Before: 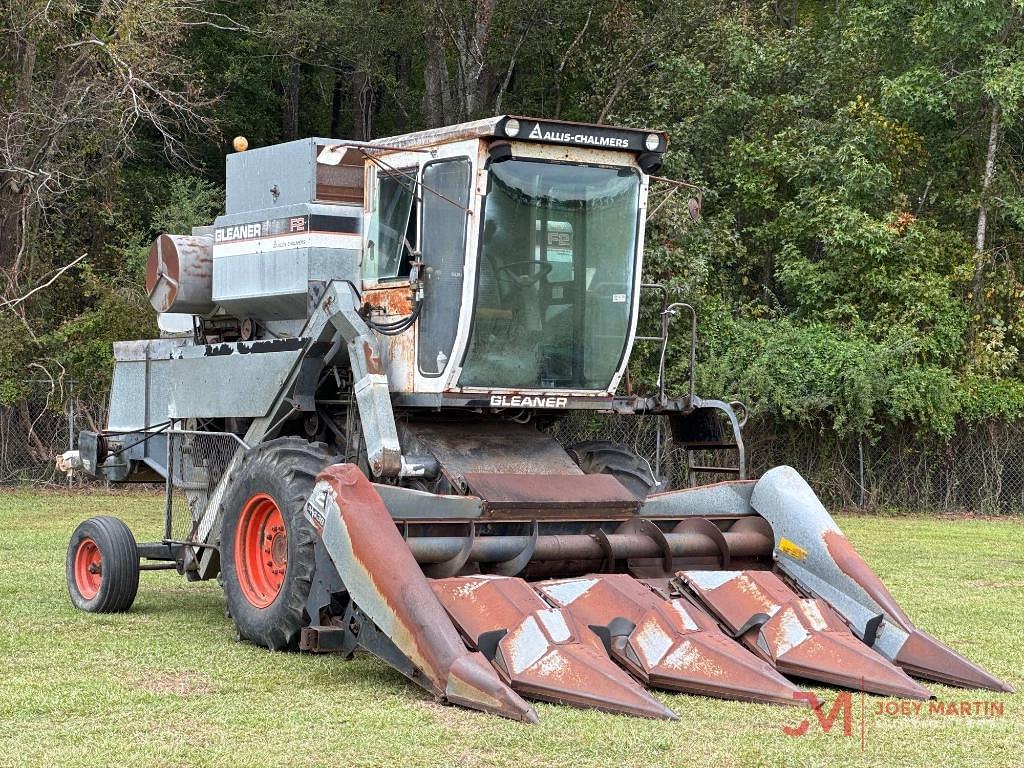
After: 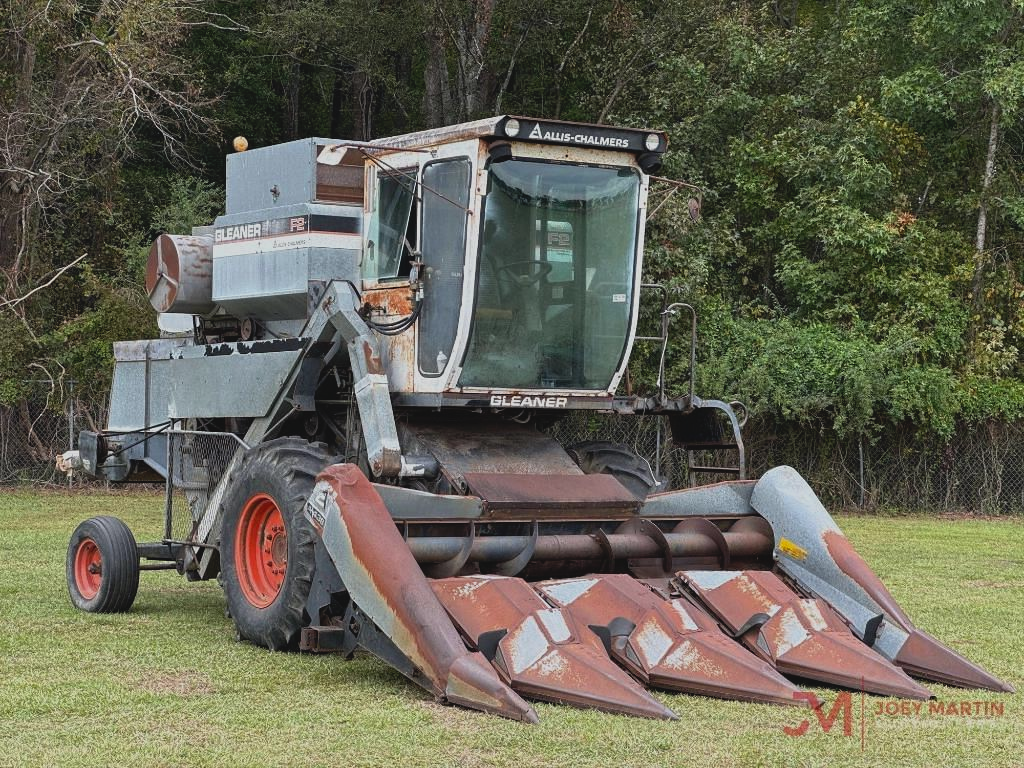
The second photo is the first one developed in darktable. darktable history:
rgb curve: curves: ch0 [(0, 0) (0.078, 0.051) (0.929, 0.956) (1, 1)], compensate middle gray true
contrast brightness saturation: contrast -0.11
exposure: exposure -0.492 EV, compensate highlight preservation false
